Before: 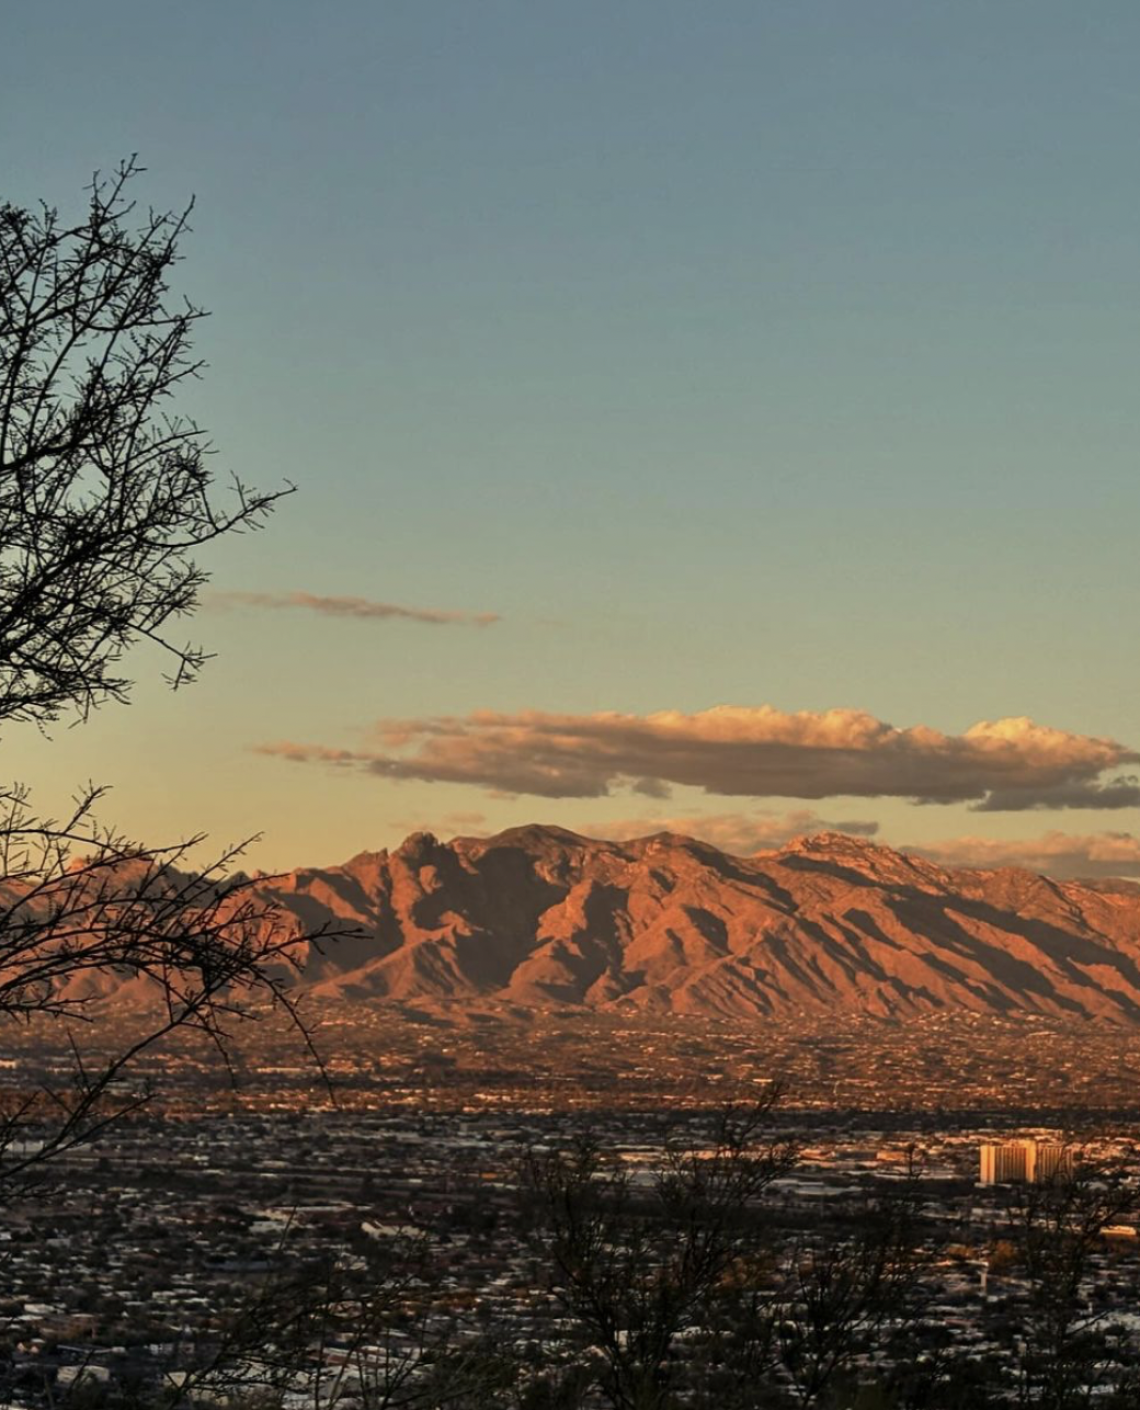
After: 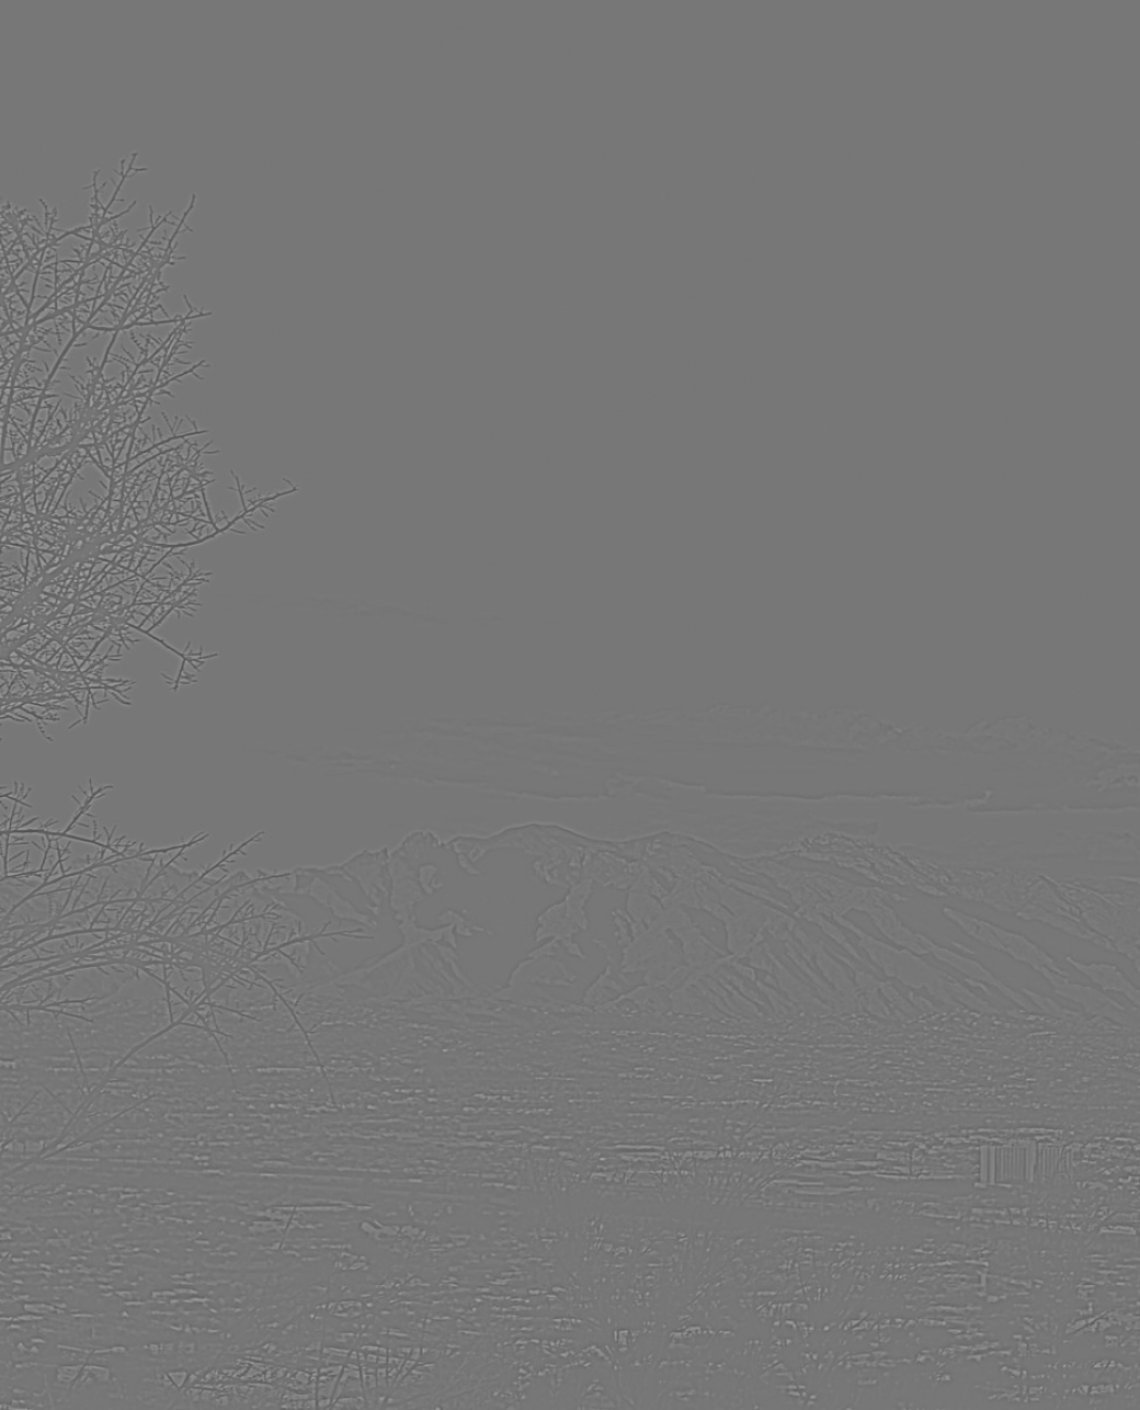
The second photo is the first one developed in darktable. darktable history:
tone equalizer: on, module defaults
highpass: sharpness 9.84%, contrast boost 9.94%
